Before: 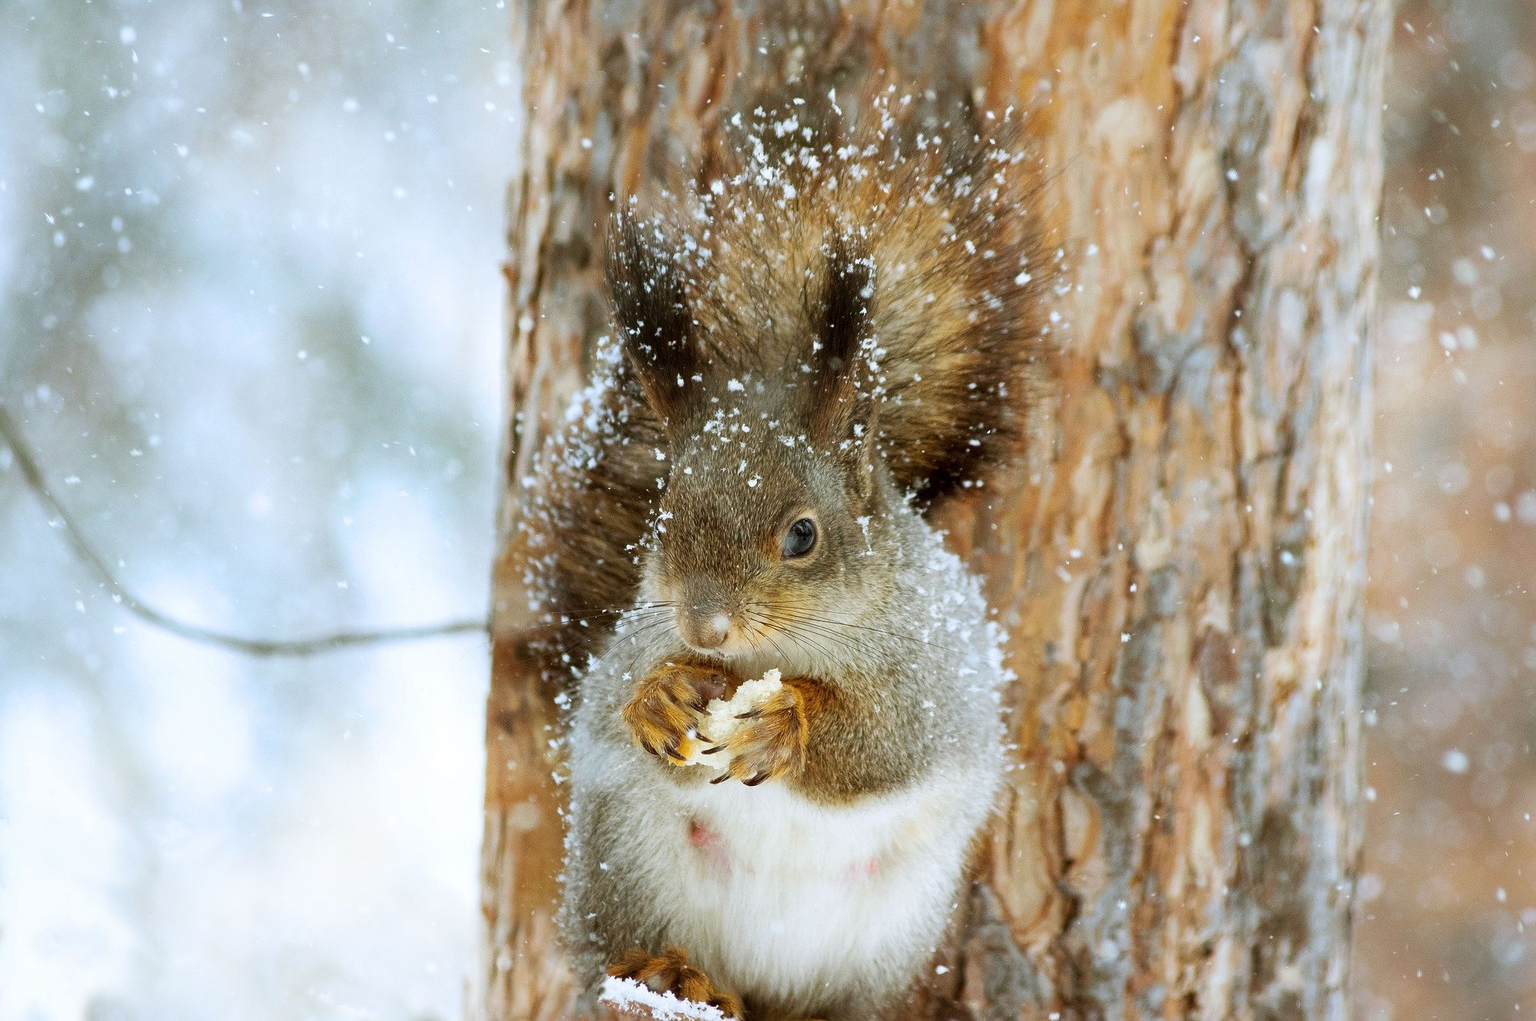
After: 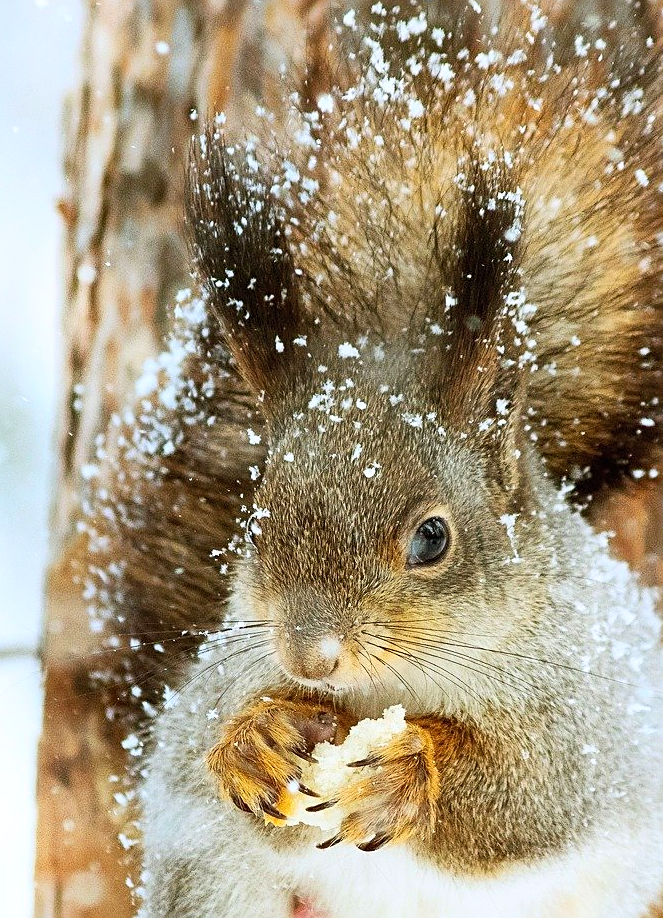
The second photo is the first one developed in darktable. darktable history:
contrast brightness saturation: contrast 0.203, brightness 0.154, saturation 0.147
crop and rotate: left 29.765%, top 10.305%, right 35.659%, bottom 17.716%
sharpen: on, module defaults
